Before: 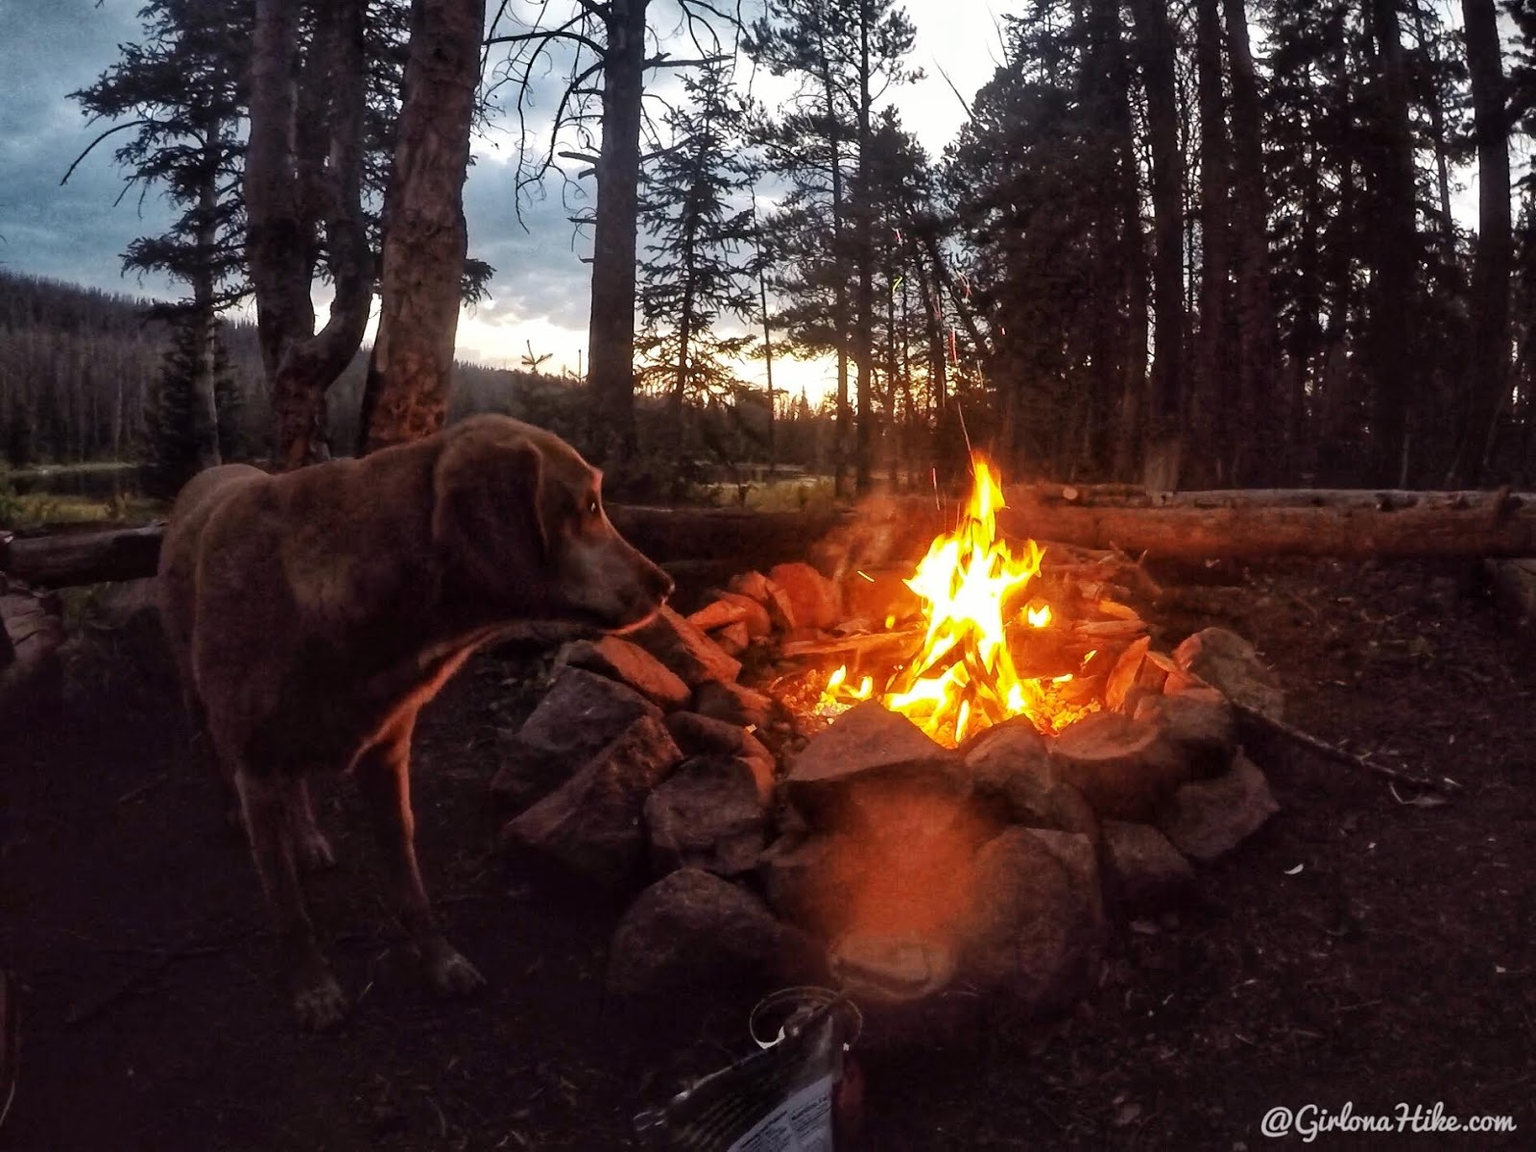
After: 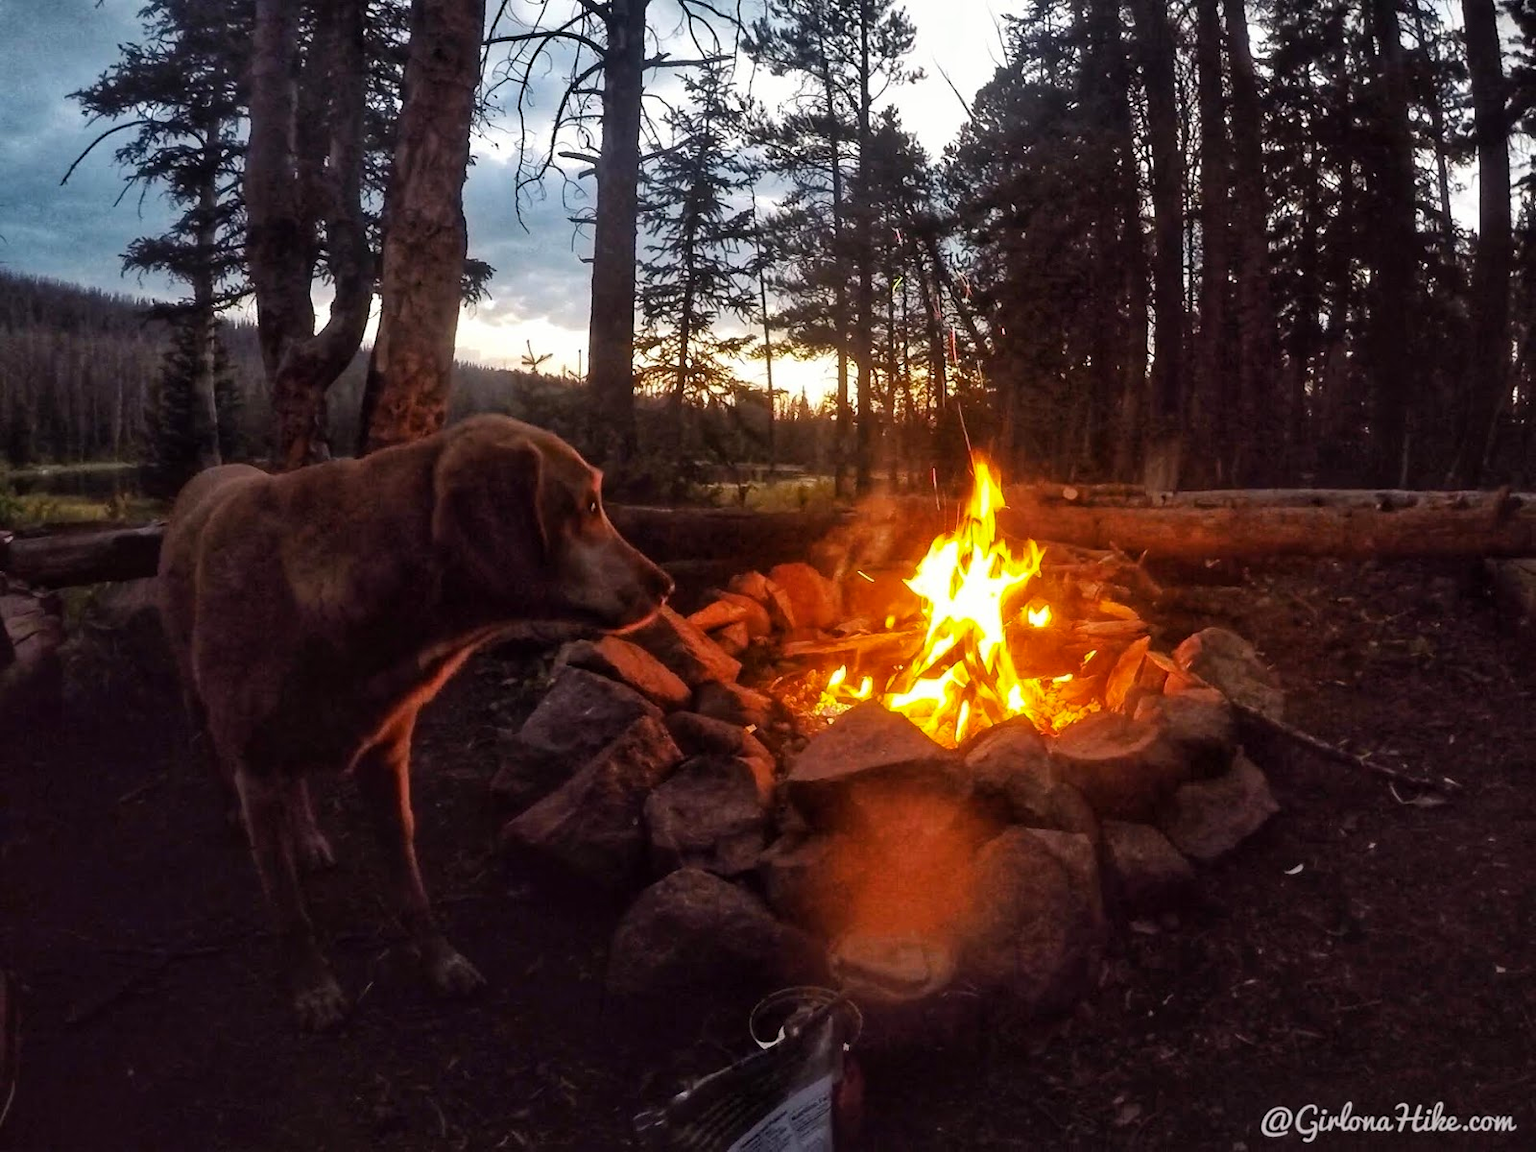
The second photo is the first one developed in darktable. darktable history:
color balance rgb: linear chroma grading › global chroma 9.951%, perceptual saturation grading › global saturation 0.477%, global vibrance 14.43%
